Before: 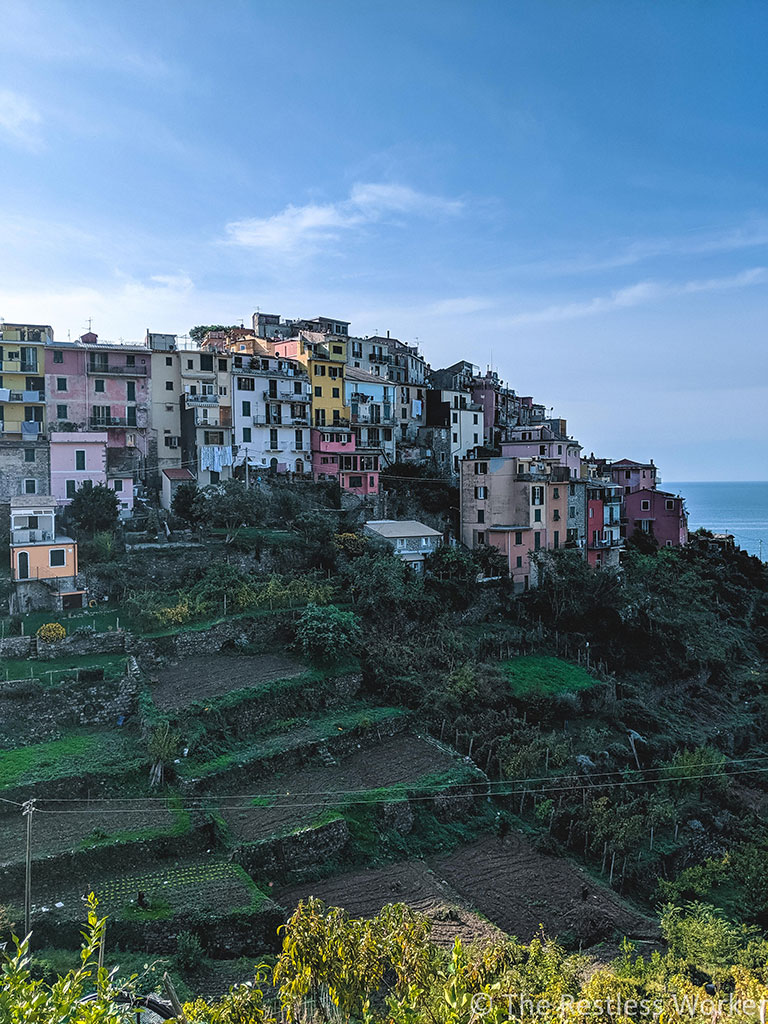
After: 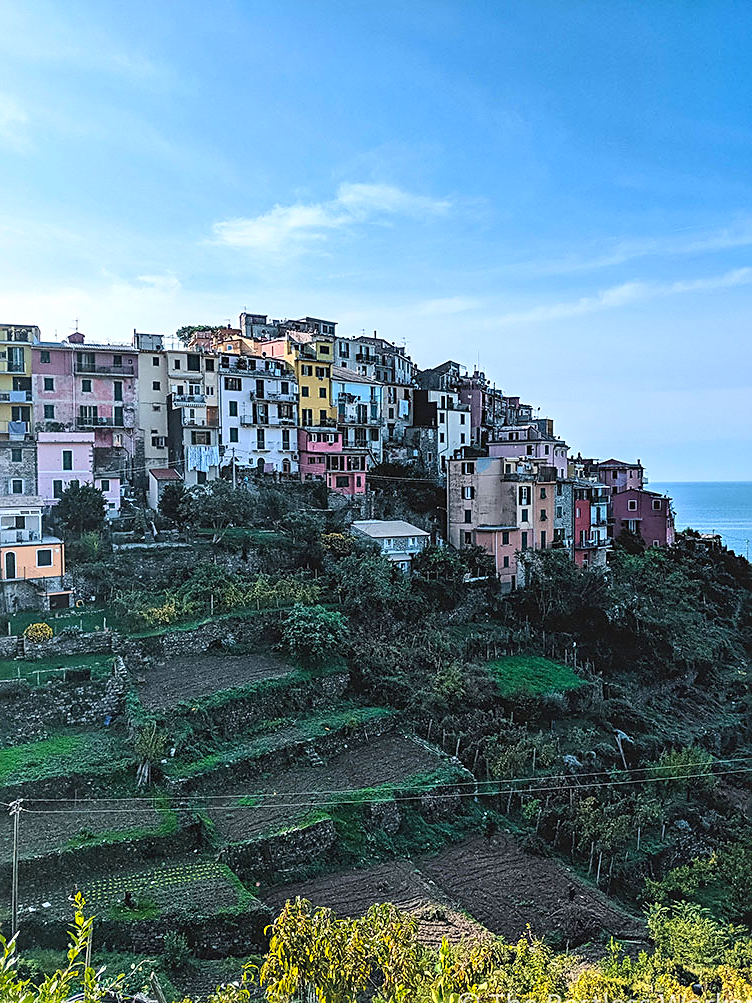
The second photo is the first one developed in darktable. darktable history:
sharpen: on, module defaults
local contrast: mode bilateral grid, contrast 20, coarseness 50, detail 120%, midtone range 0.2
crop: left 1.743%, right 0.268%, bottom 2.011%
contrast brightness saturation: contrast 0.2, brightness 0.16, saturation 0.22
